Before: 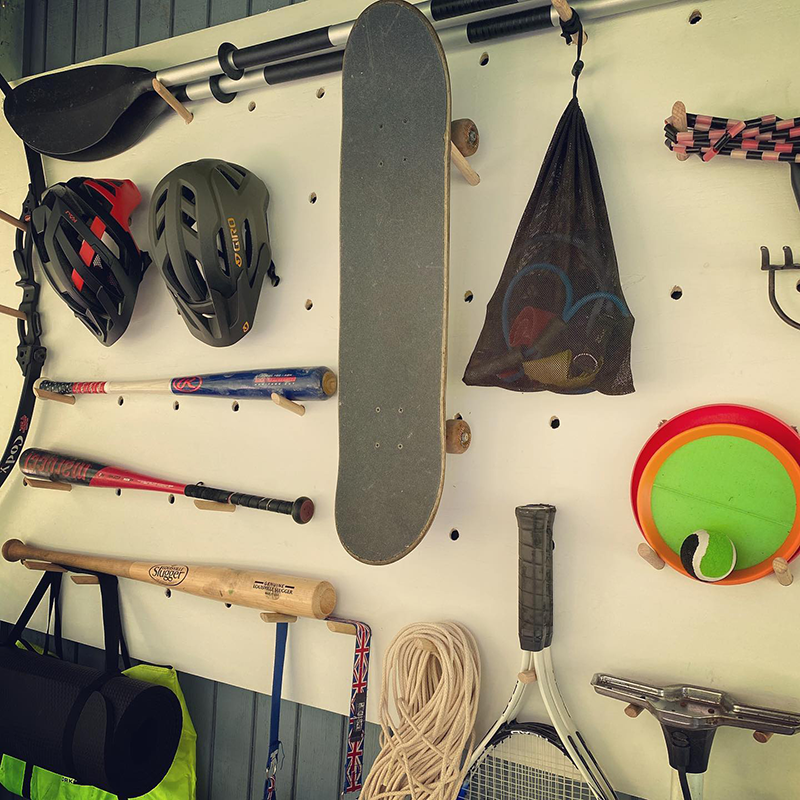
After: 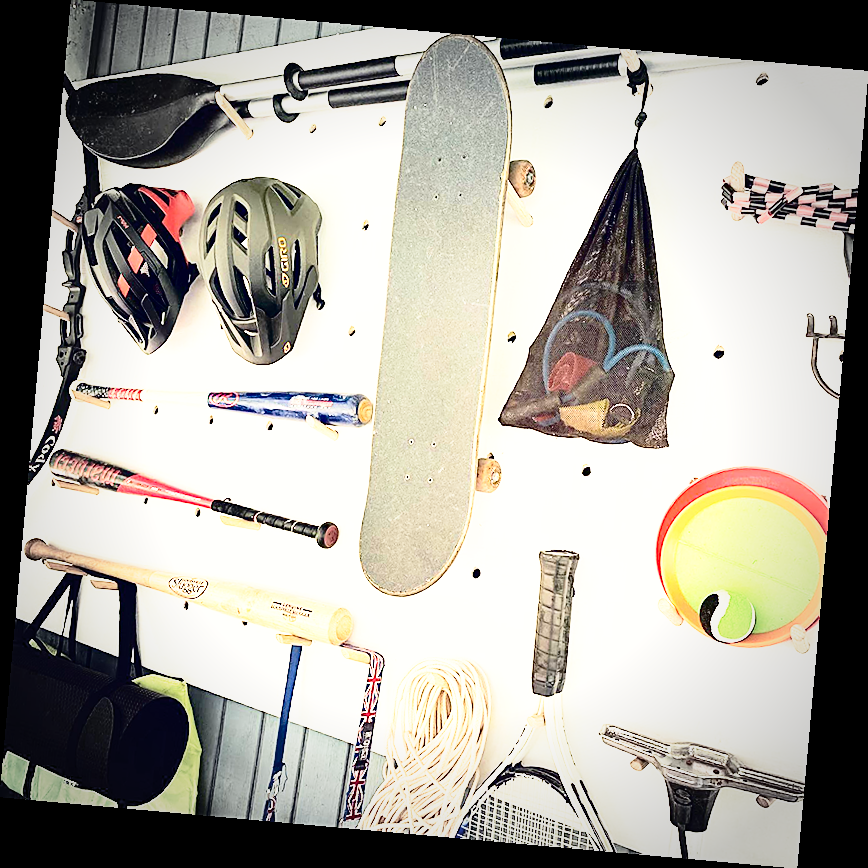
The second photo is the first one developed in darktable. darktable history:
exposure: black level correction 0, exposure 0.9 EV, compensate highlight preservation false
fill light: exposure -2 EV, width 8.6
sharpen: on, module defaults
contrast brightness saturation: contrast 0.28
rotate and perspective: rotation 5.12°, automatic cropping off
base curve: curves: ch0 [(0, 0) (0.012, 0.01) (0.073, 0.168) (0.31, 0.711) (0.645, 0.957) (1, 1)], preserve colors none
vignetting: fall-off start 67.15%, brightness -0.442, saturation -0.691, width/height ratio 1.011, unbound false
